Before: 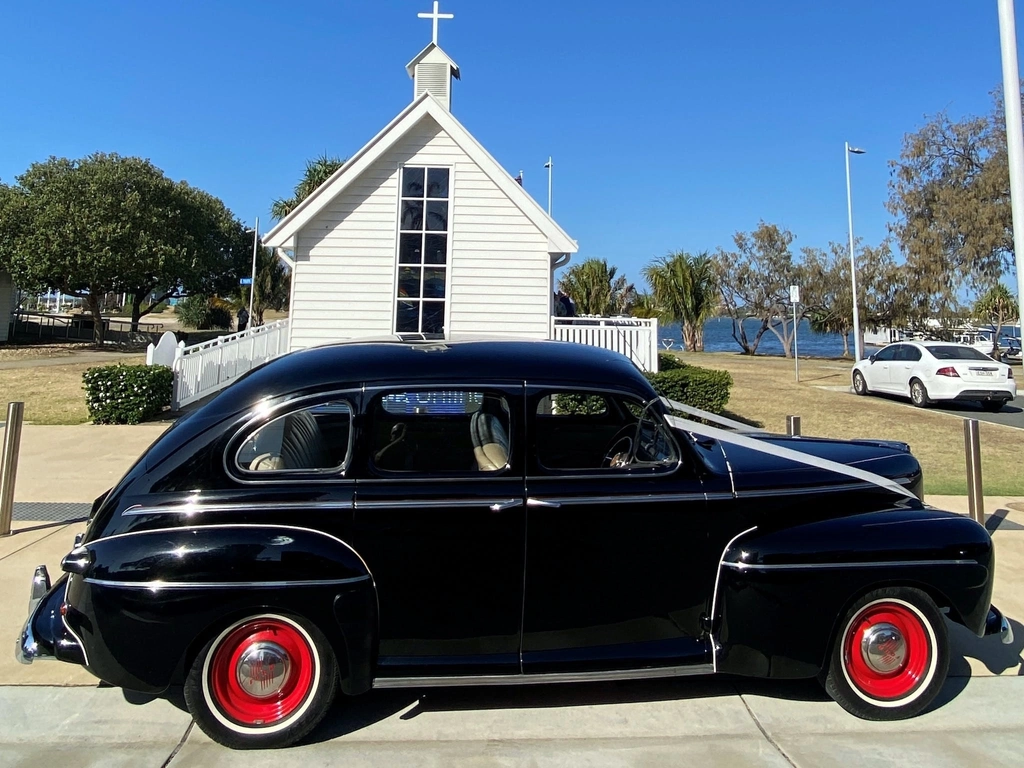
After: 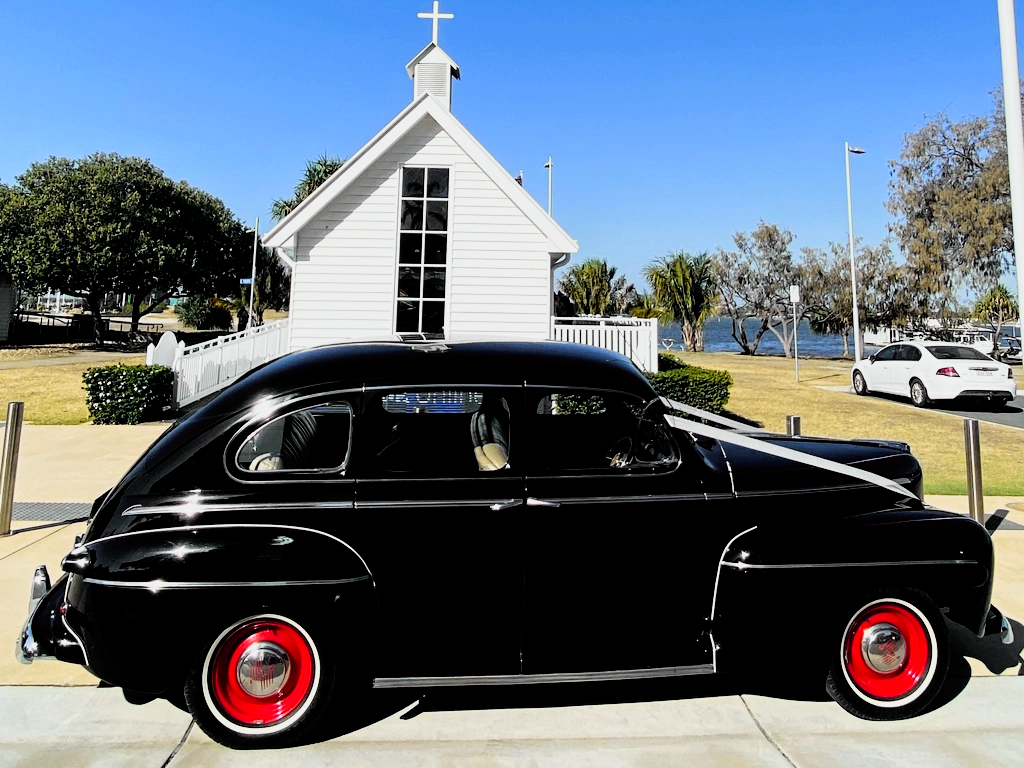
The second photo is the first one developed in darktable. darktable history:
tone curve: curves: ch0 [(0, 0) (0.062, 0.037) (0.142, 0.138) (0.359, 0.419) (0.469, 0.544) (0.634, 0.722) (0.839, 0.909) (0.998, 0.978)]; ch1 [(0, 0) (0.437, 0.408) (0.472, 0.47) (0.502, 0.503) (0.527, 0.523) (0.559, 0.573) (0.608, 0.665) (0.669, 0.748) (0.859, 0.899) (1, 1)]; ch2 [(0, 0) (0.33, 0.301) (0.421, 0.443) (0.473, 0.498) (0.502, 0.5) (0.535, 0.531) (0.575, 0.603) (0.608, 0.667) (1, 1)], color space Lab, independent channels, preserve colors none
filmic rgb: black relative exposure -5 EV, white relative exposure 3.5 EV, hardness 3.19, contrast 1.2, highlights saturation mix -50%
